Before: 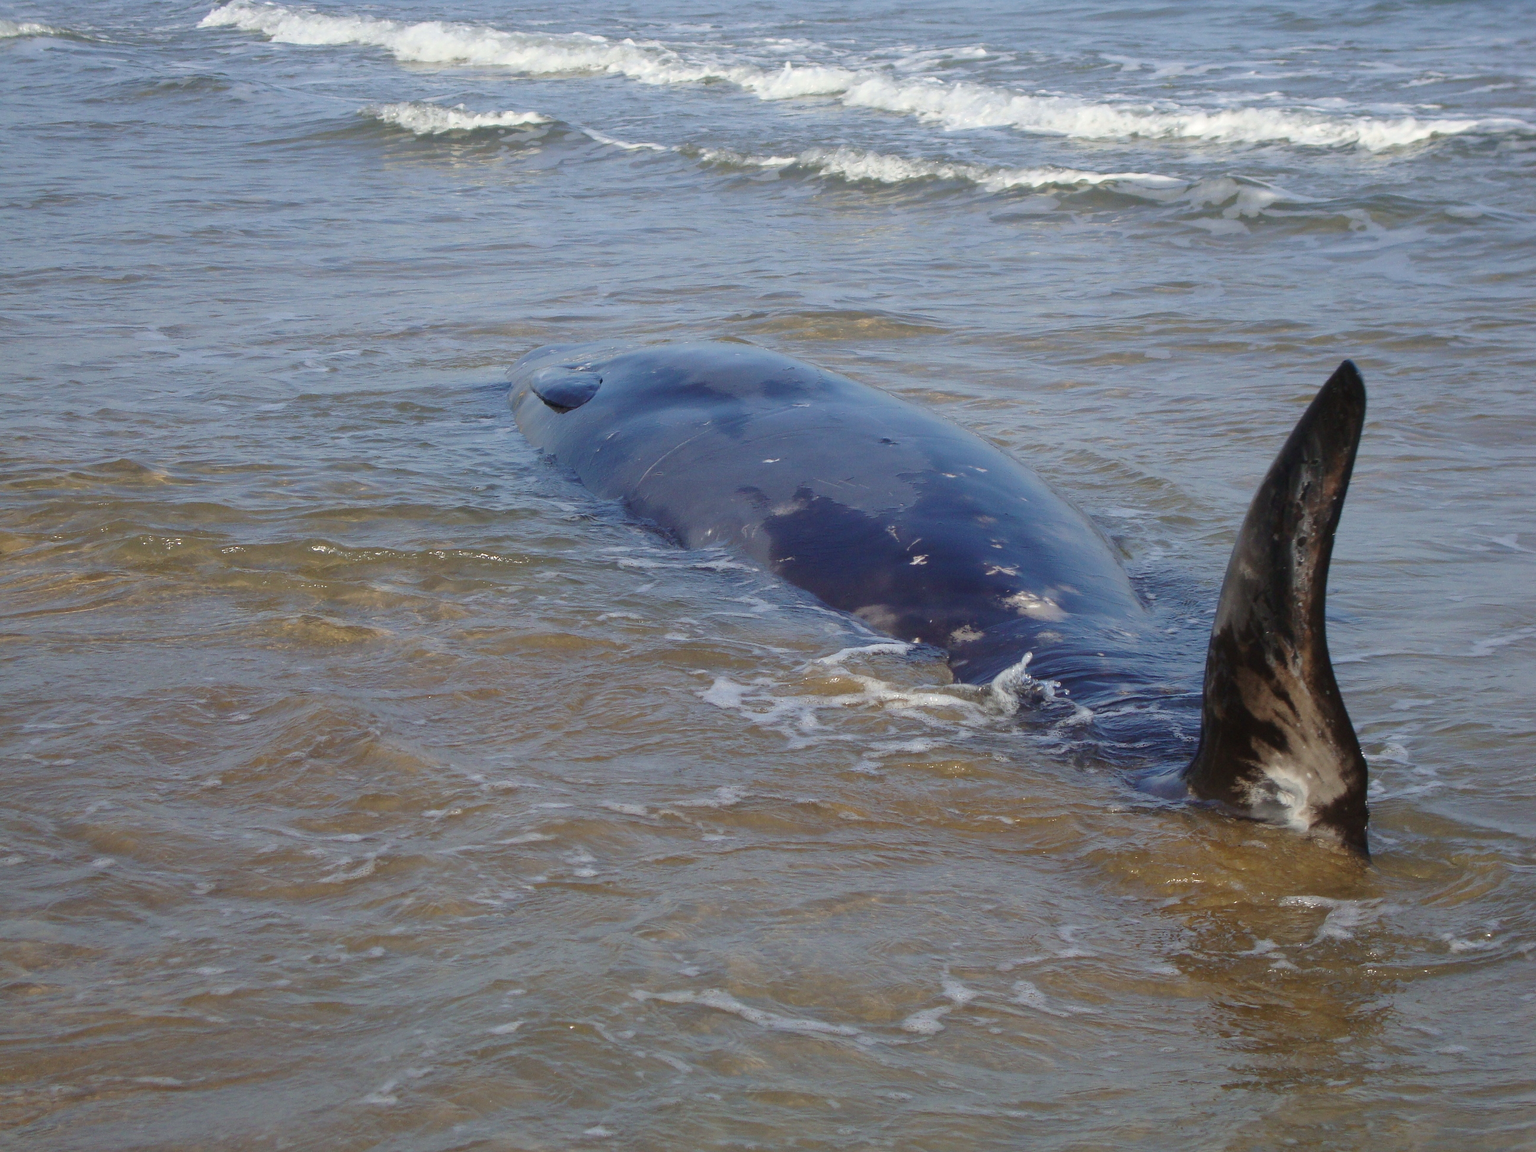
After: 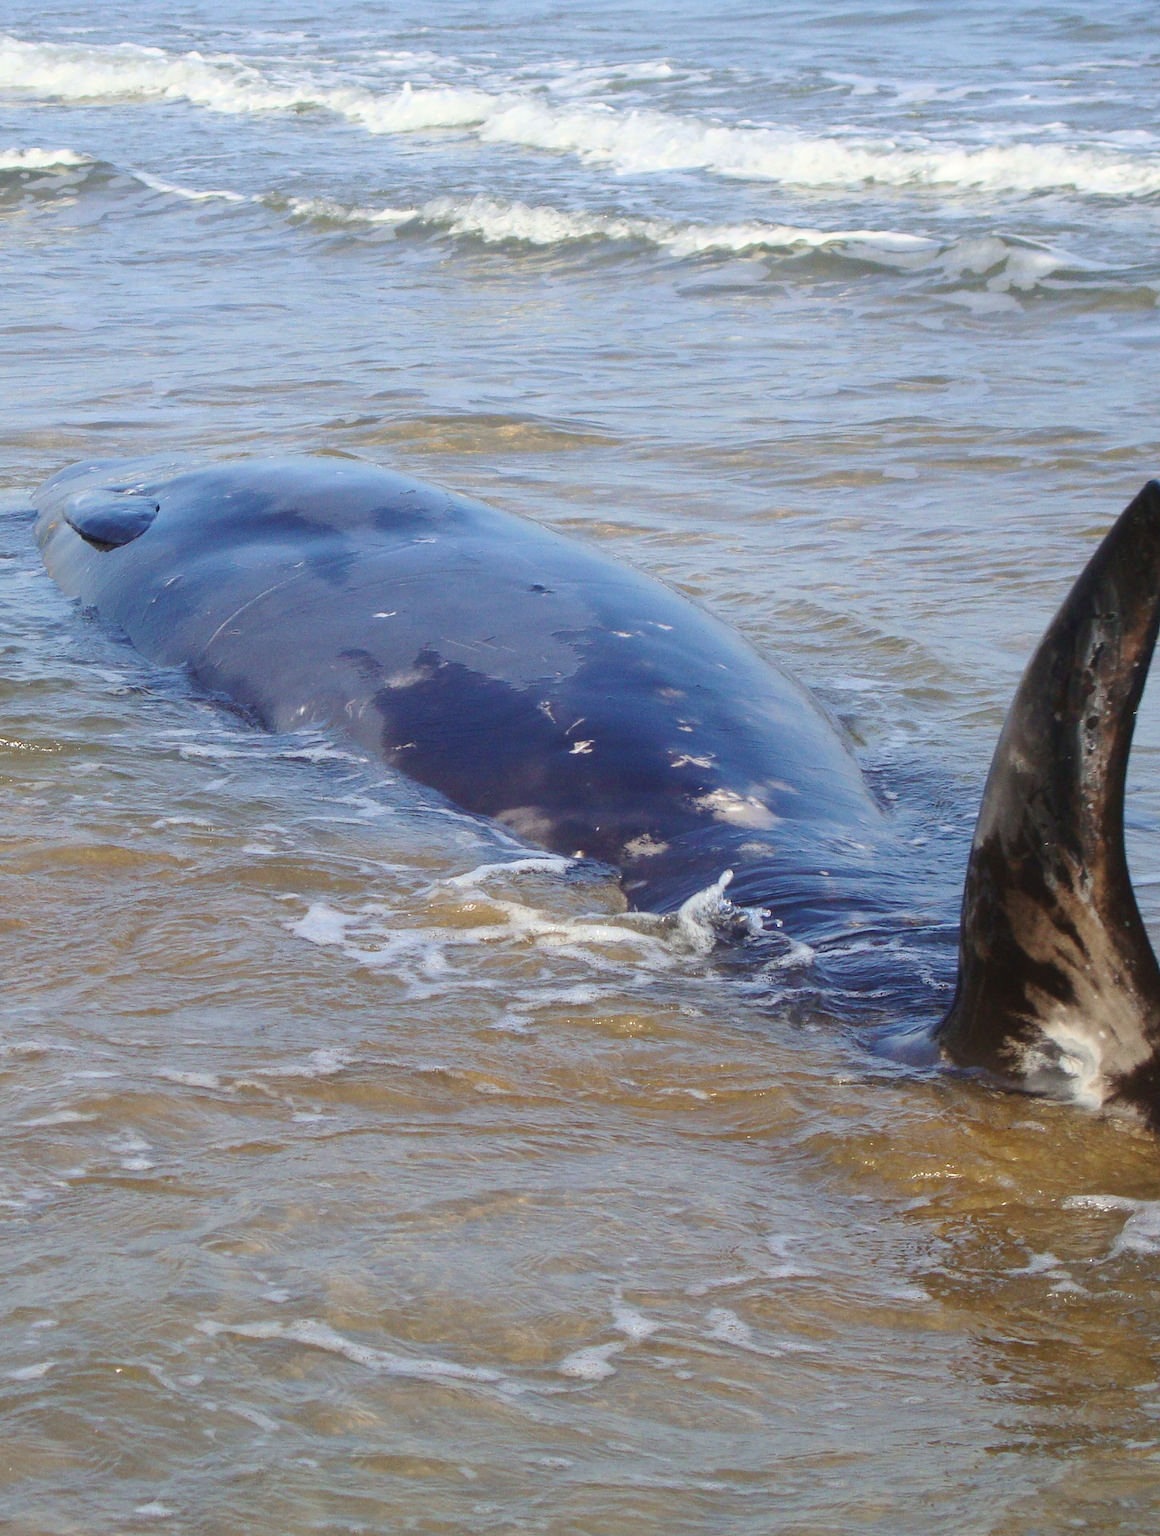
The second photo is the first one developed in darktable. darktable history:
contrast brightness saturation: contrast 0.2, brightness 0.16, saturation 0.22
crop: left 31.458%, top 0%, right 11.876%
